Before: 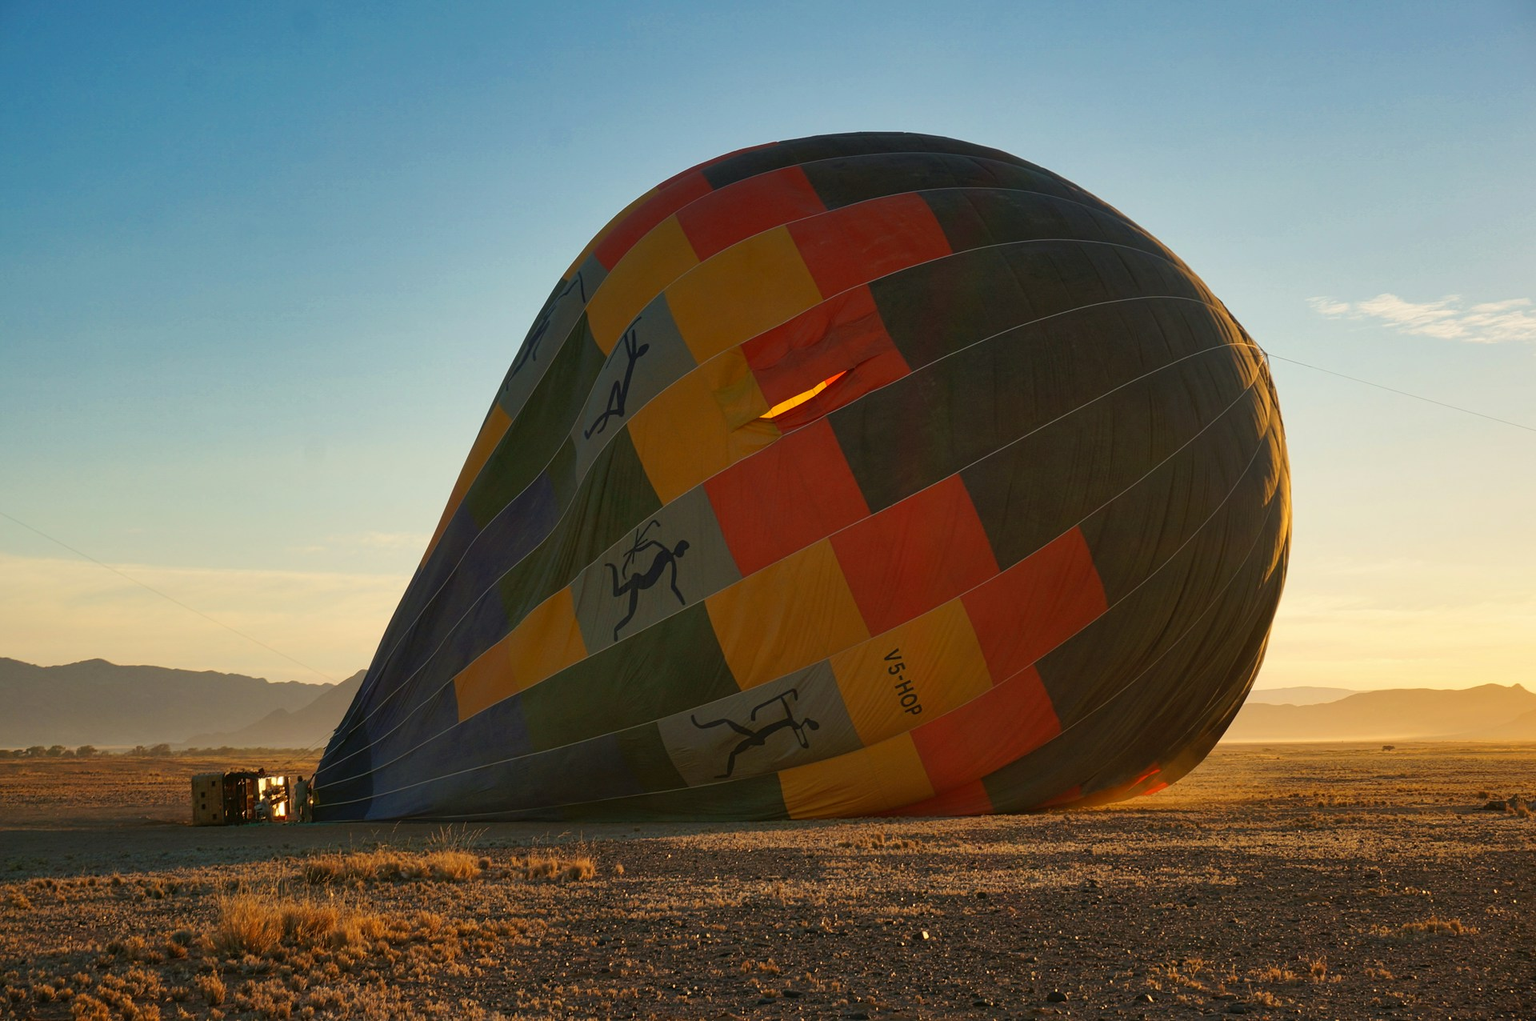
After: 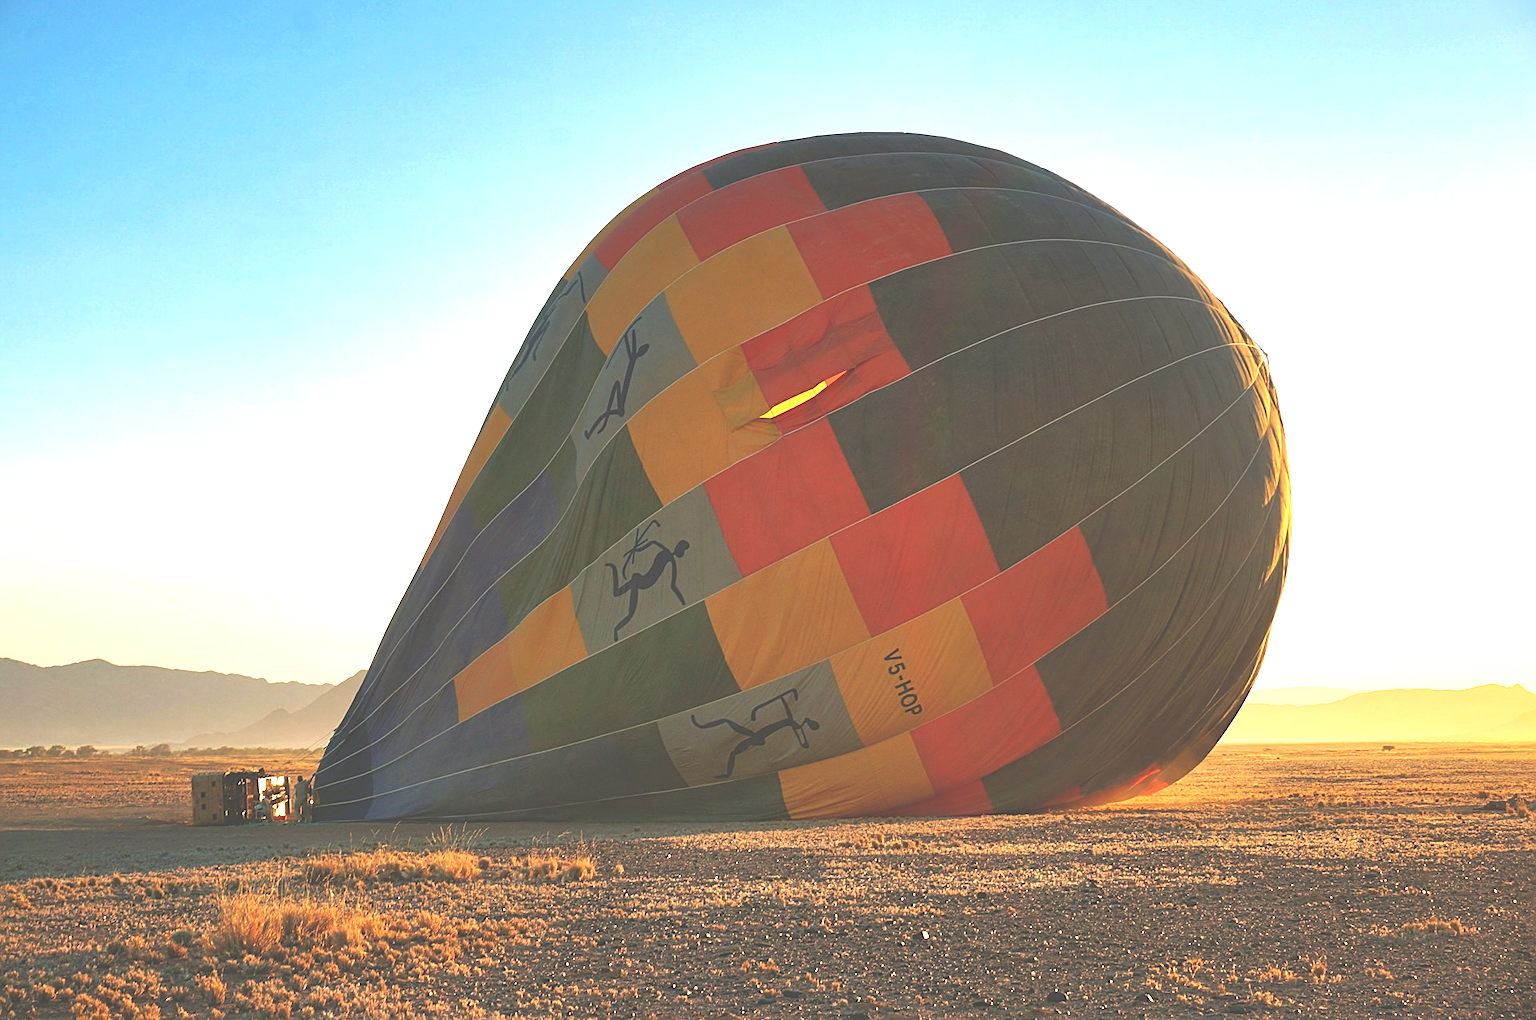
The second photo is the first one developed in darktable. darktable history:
sharpen: on, module defaults
exposure: black level correction -0.023, exposure 1.397 EV, compensate highlight preservation false
